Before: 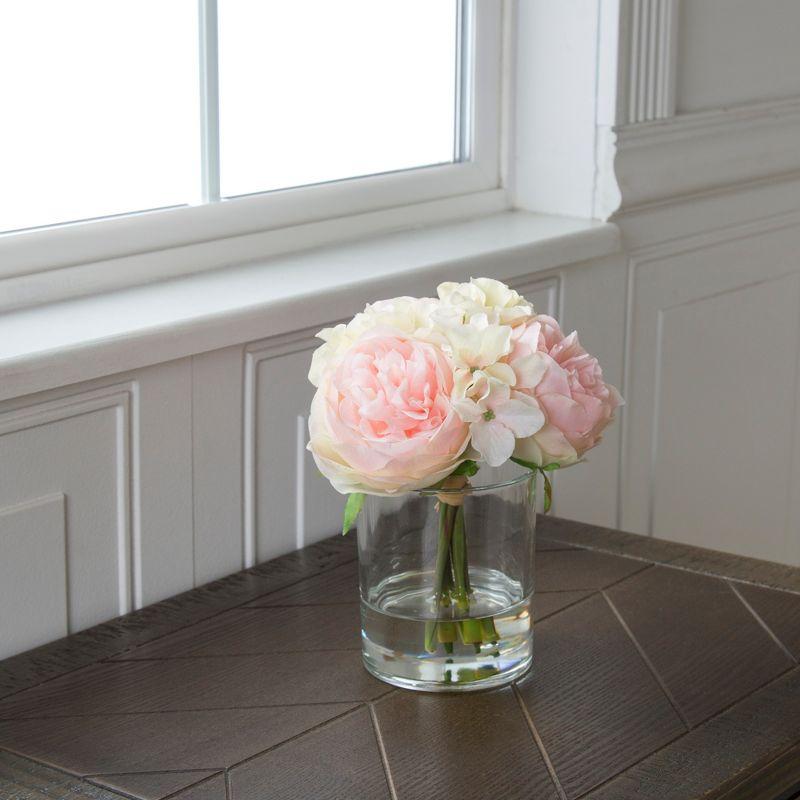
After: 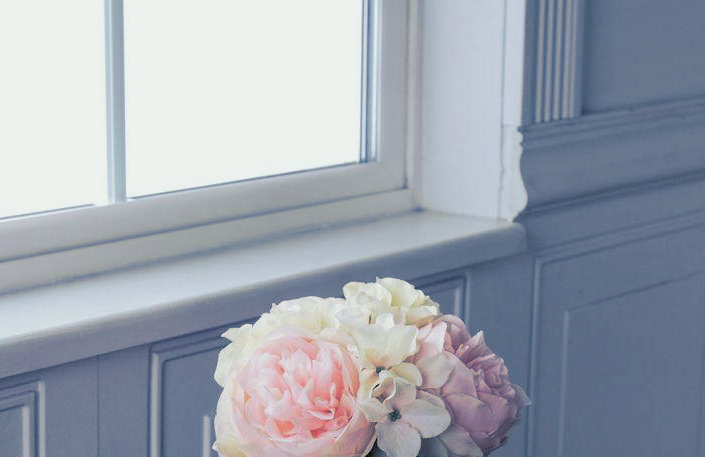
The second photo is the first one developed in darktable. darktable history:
crop and rotate: left 11.812%, bottom 42.776%
exposure: black level correction 0.046, exposure -0.228 EV, compensate highlight preservation false
split-toning: shadows › hue 226.8°, shadows › saturation 0.84
white balance: red 0.98, blue 1.034
